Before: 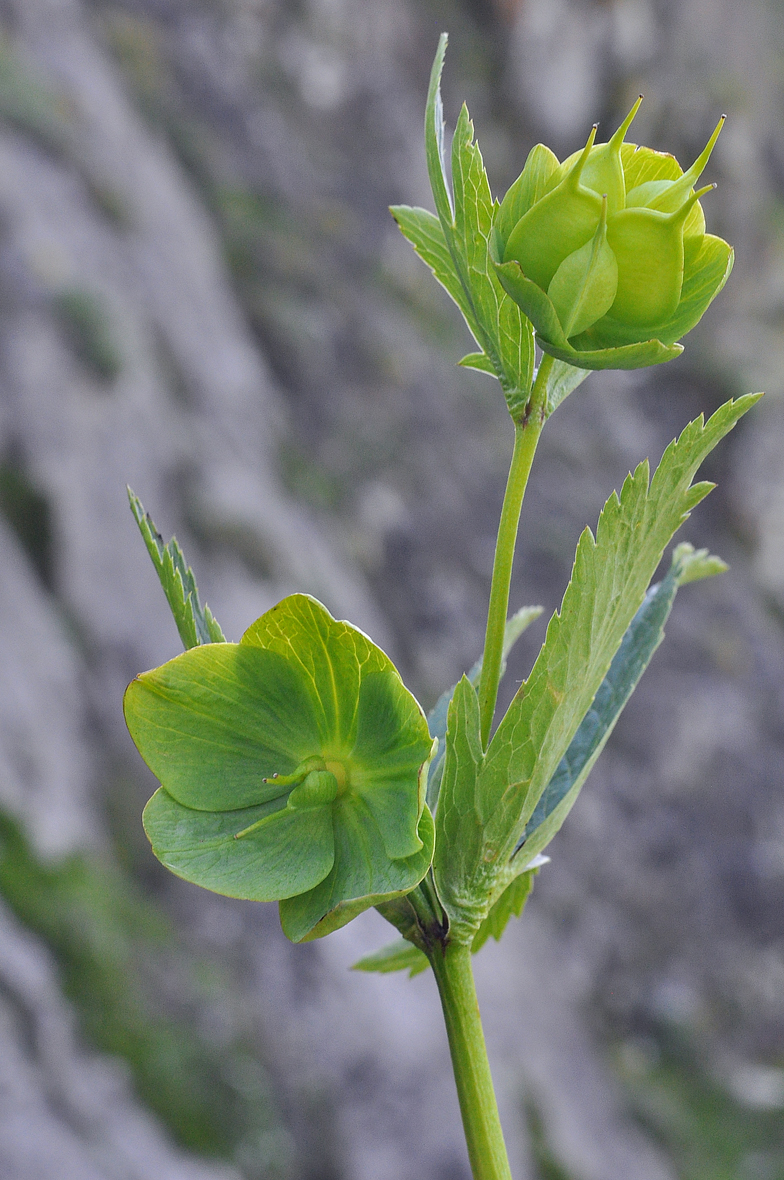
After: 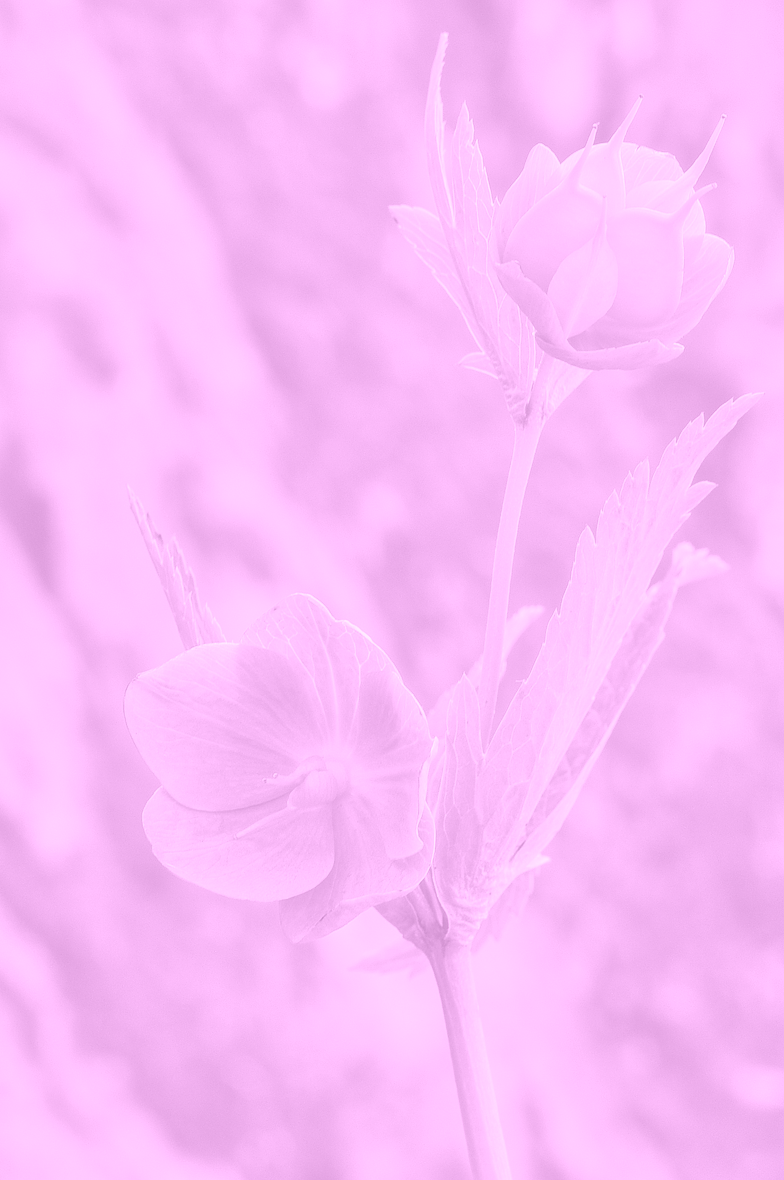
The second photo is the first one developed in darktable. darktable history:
local contrast: on, module defaults
colorize: hue 331.2°, saturation 75%, source mix 30.28%, lightness 70.52%, version 1
